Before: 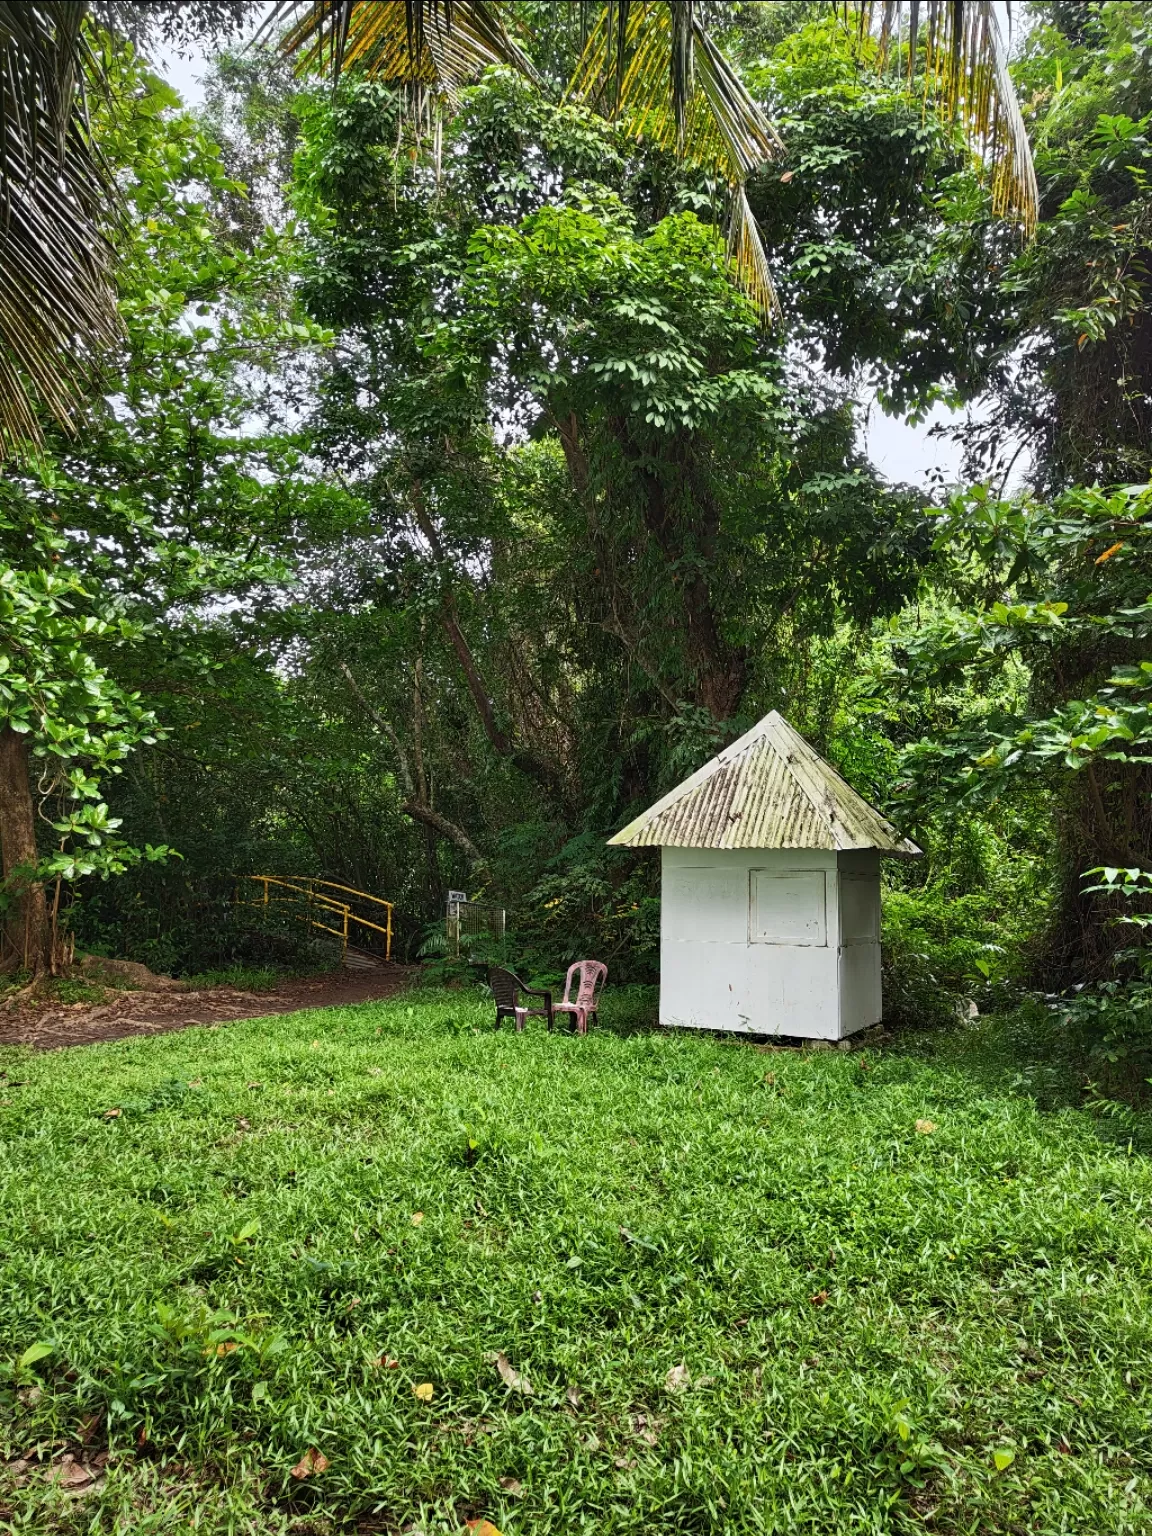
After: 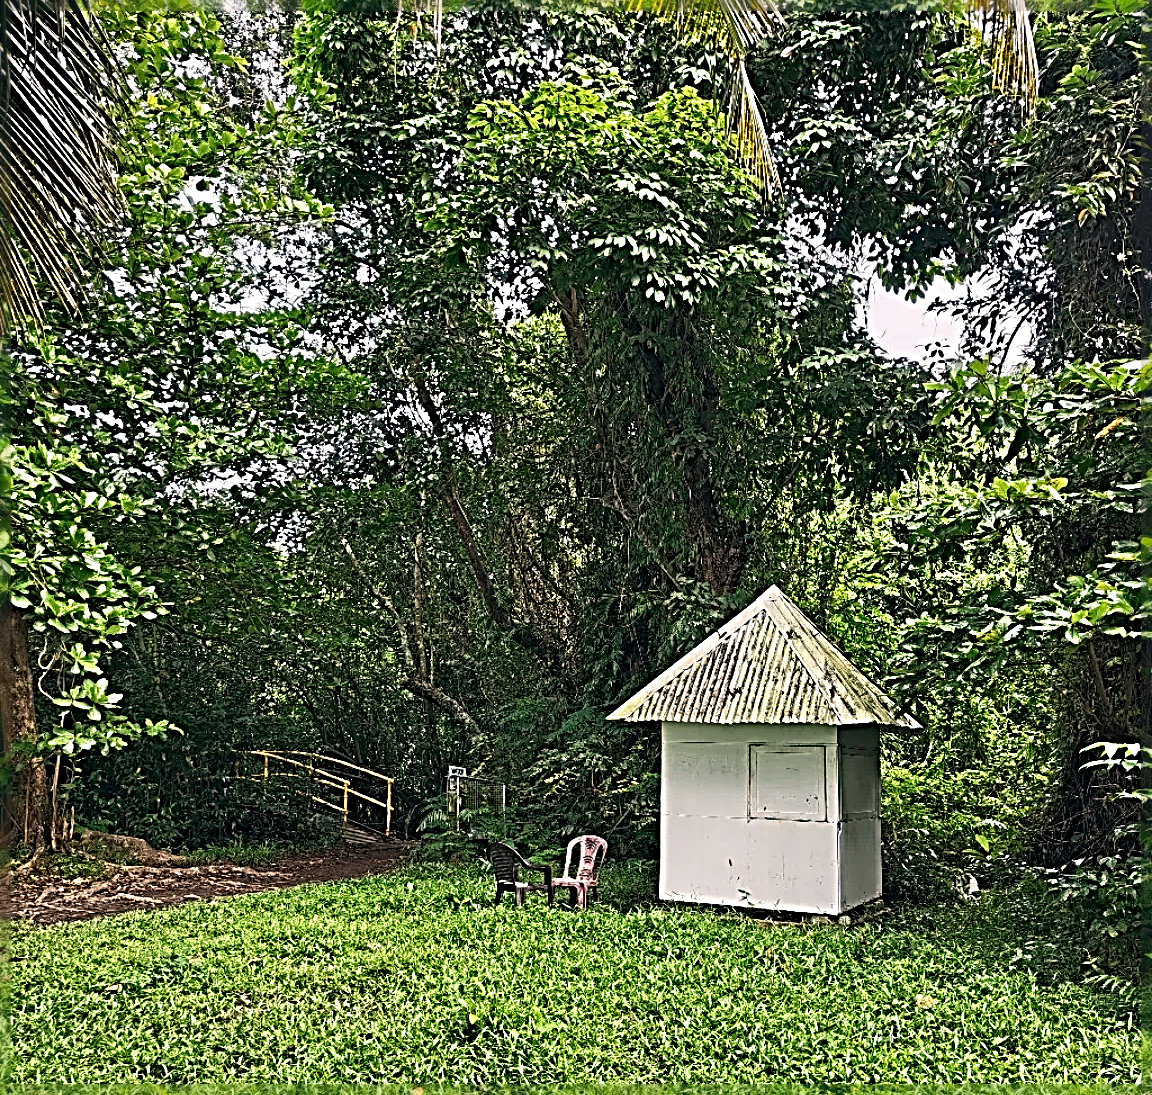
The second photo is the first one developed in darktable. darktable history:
sharpen: radius 4.036, amount 1.984
exposure: compensate highlight preservation false
crop and rotate: top 8.174%, bottom 20.521%
color correction: highlights a* 5.47, highlights b* 5.31, shadows a* -3.99, shadows b* -5.17
